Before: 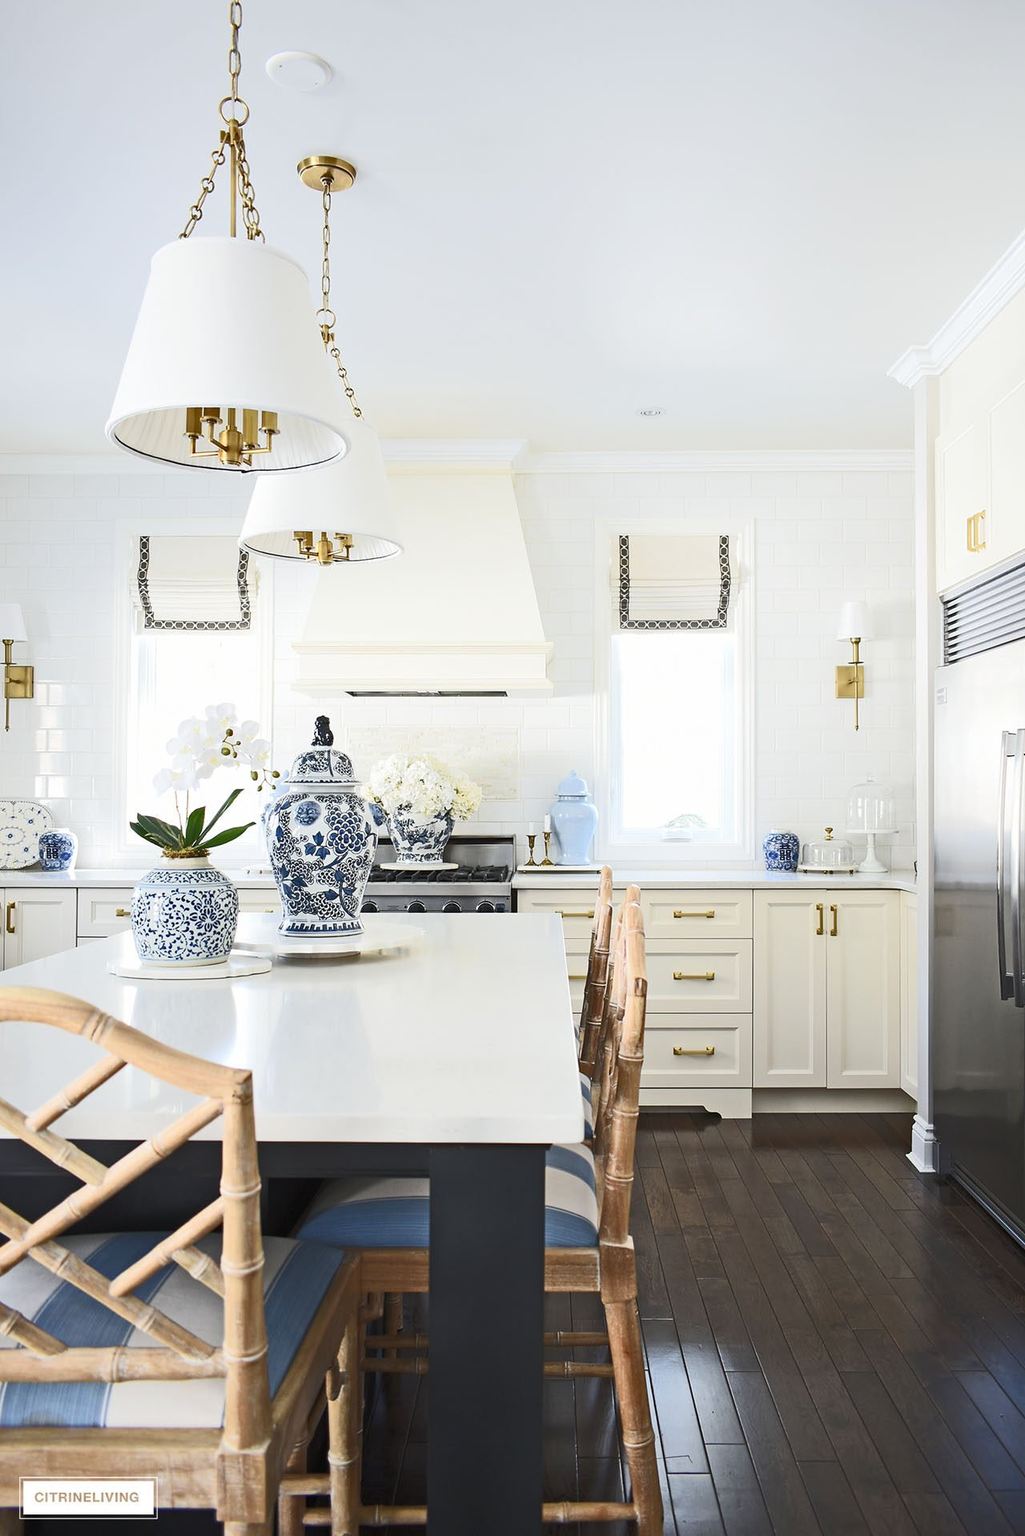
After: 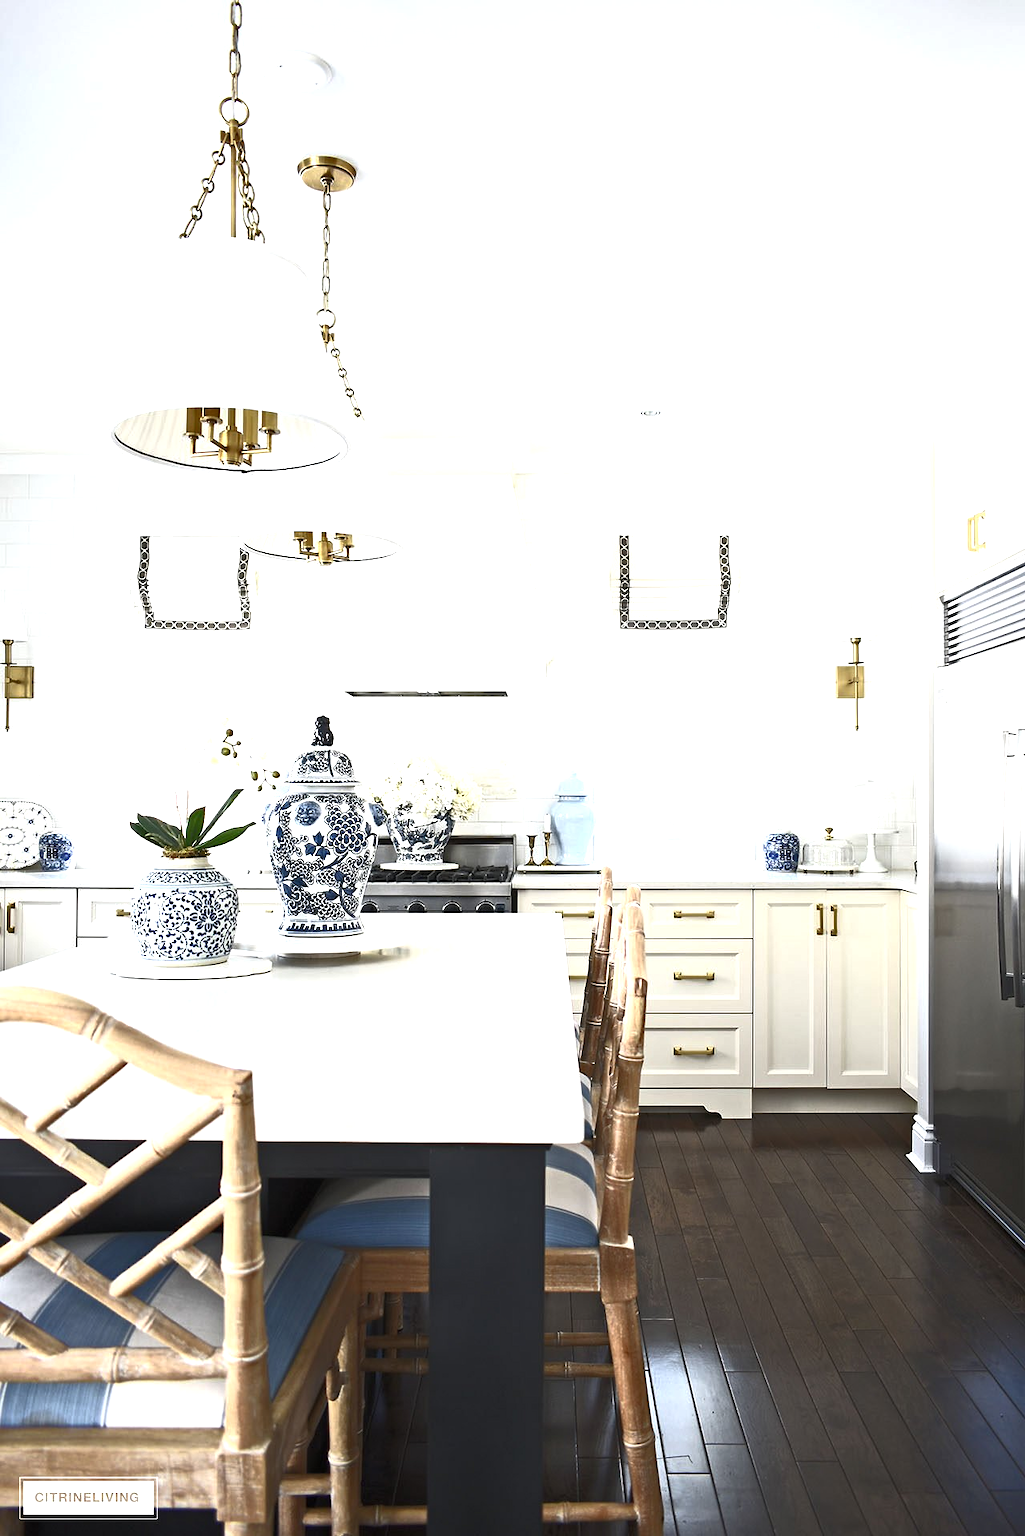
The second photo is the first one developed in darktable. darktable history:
contrast equalizer: y [[0.536, 0.565, 0.581, 0.516, 0.52, 0.491], [0.5 ×6], [0.5 ×6], [0 ×6], [0 ×6]], mix 0.136
tone equalizer: -8 EV 0.001 EV, -7 EV -0.001 EV, -6 EV 0.002 EV, -5 EV -0.067 EV, -4 EV -0.121 EV, -3 EV -0.189 EV, -2 EV 0.256 EV, -1 EV 0.721 EV, +0 EV 0.477 EV, edges refinement/feathering 500, mask exposure compensation -1.57 EV, preserve details no
